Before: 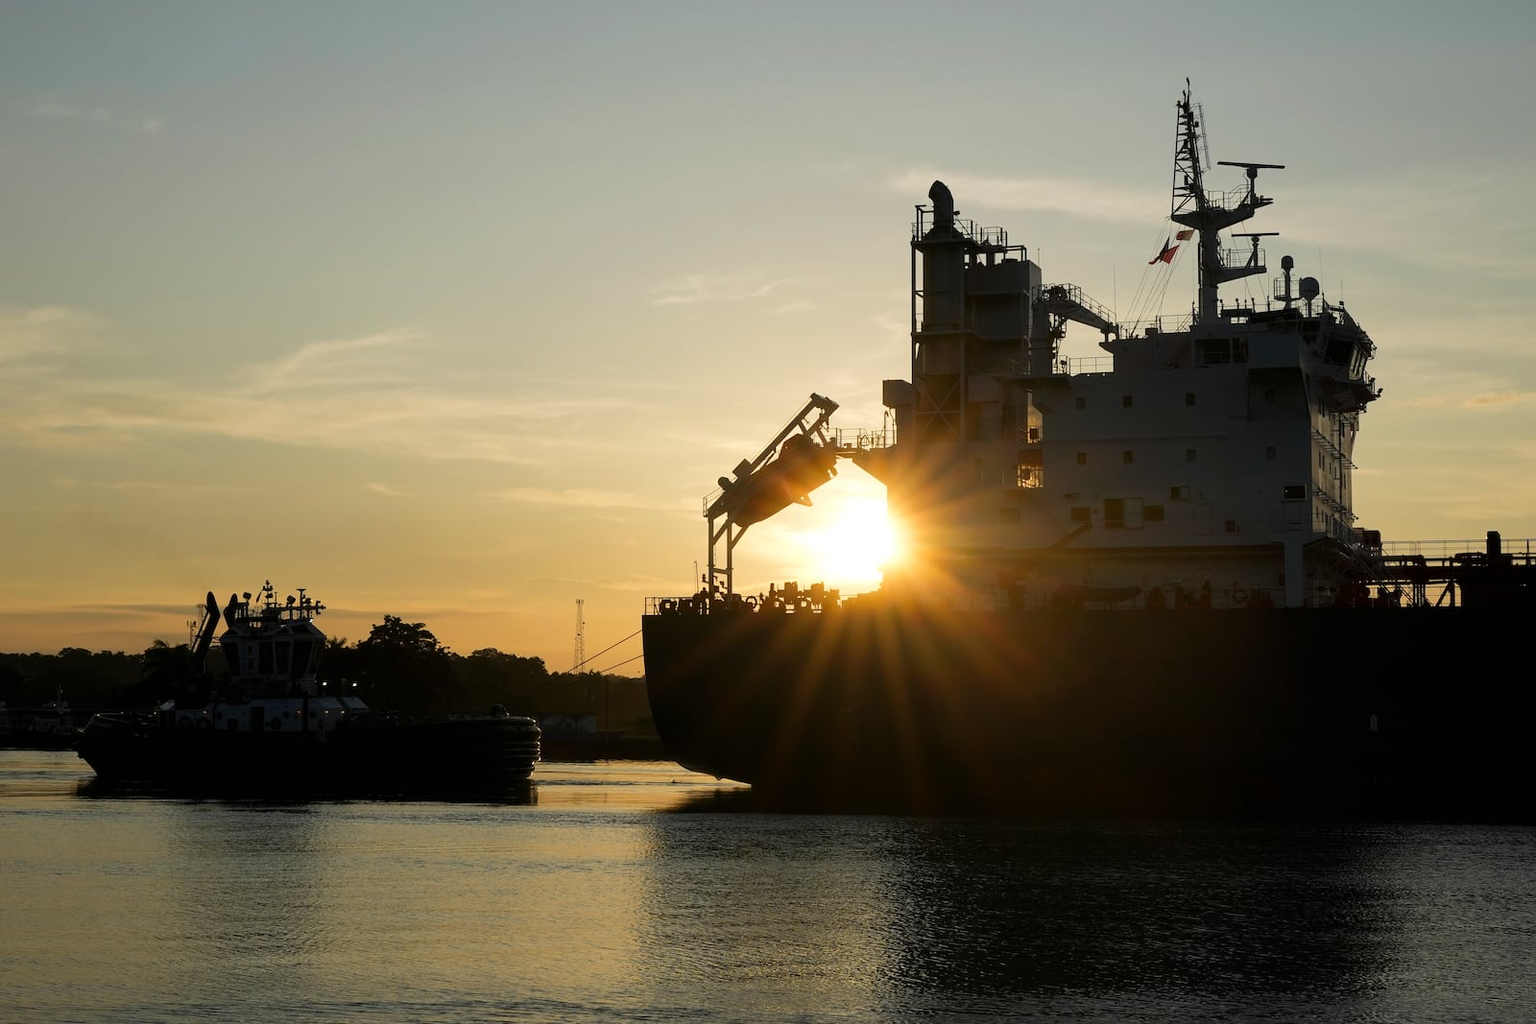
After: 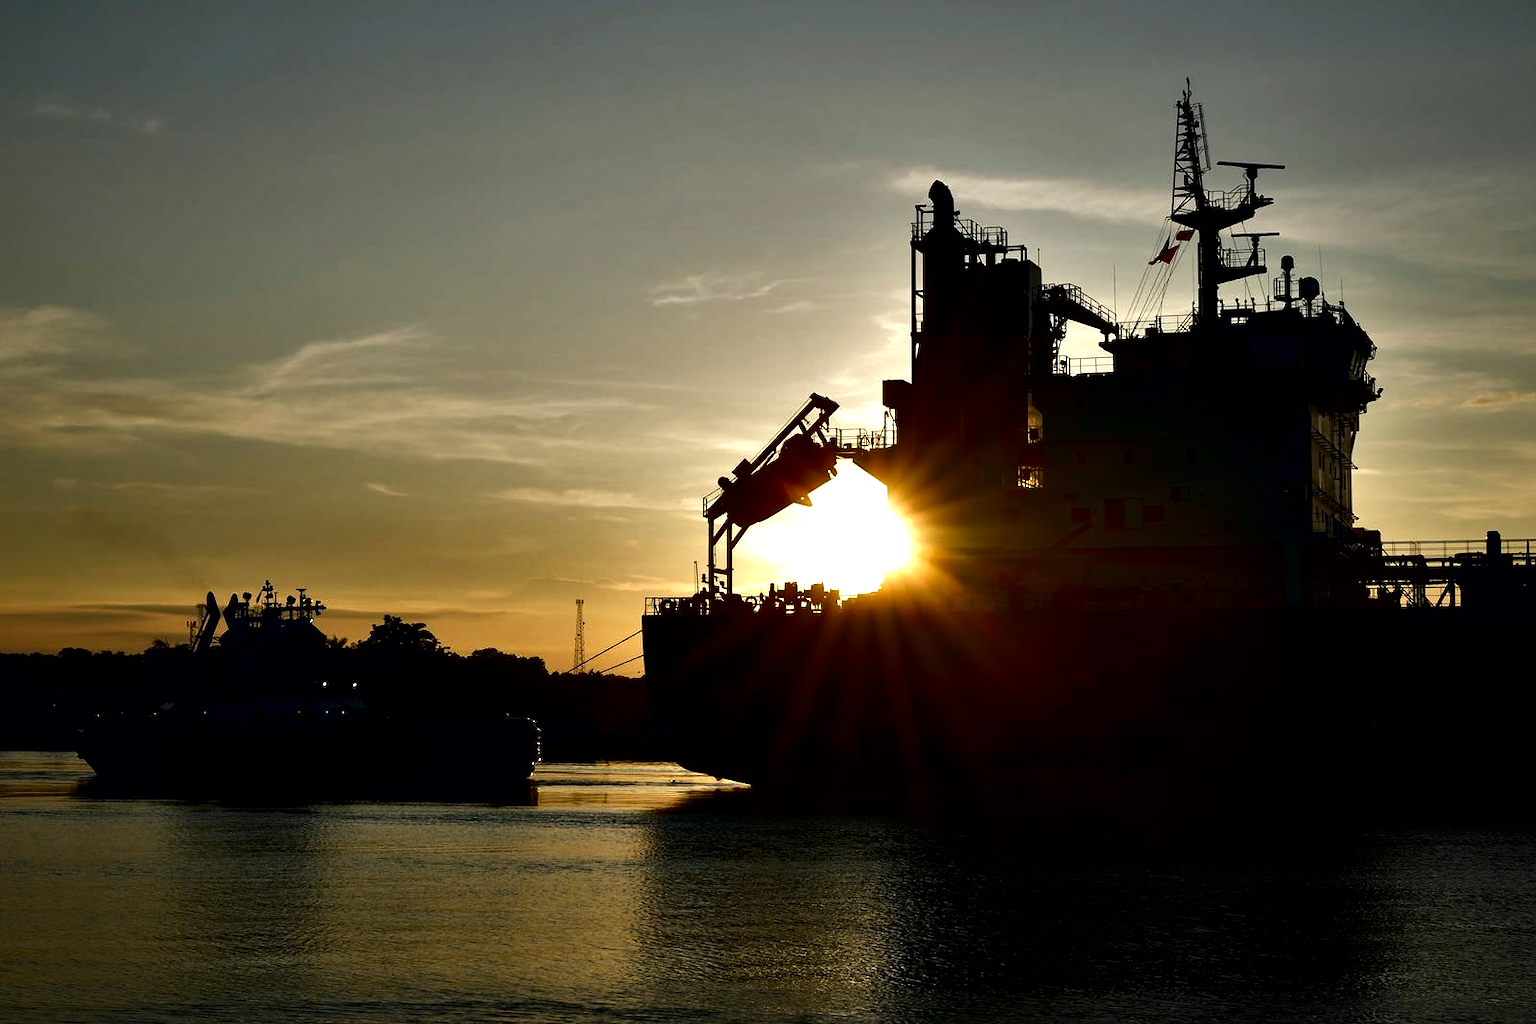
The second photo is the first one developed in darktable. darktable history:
contrast brightness saturation: brightness -0.523
contrast equalizer: octaves 7, y [[0.6 ×6], [0.55 ×6], [0 ×6], [0 ×6], [0 ×6]]
